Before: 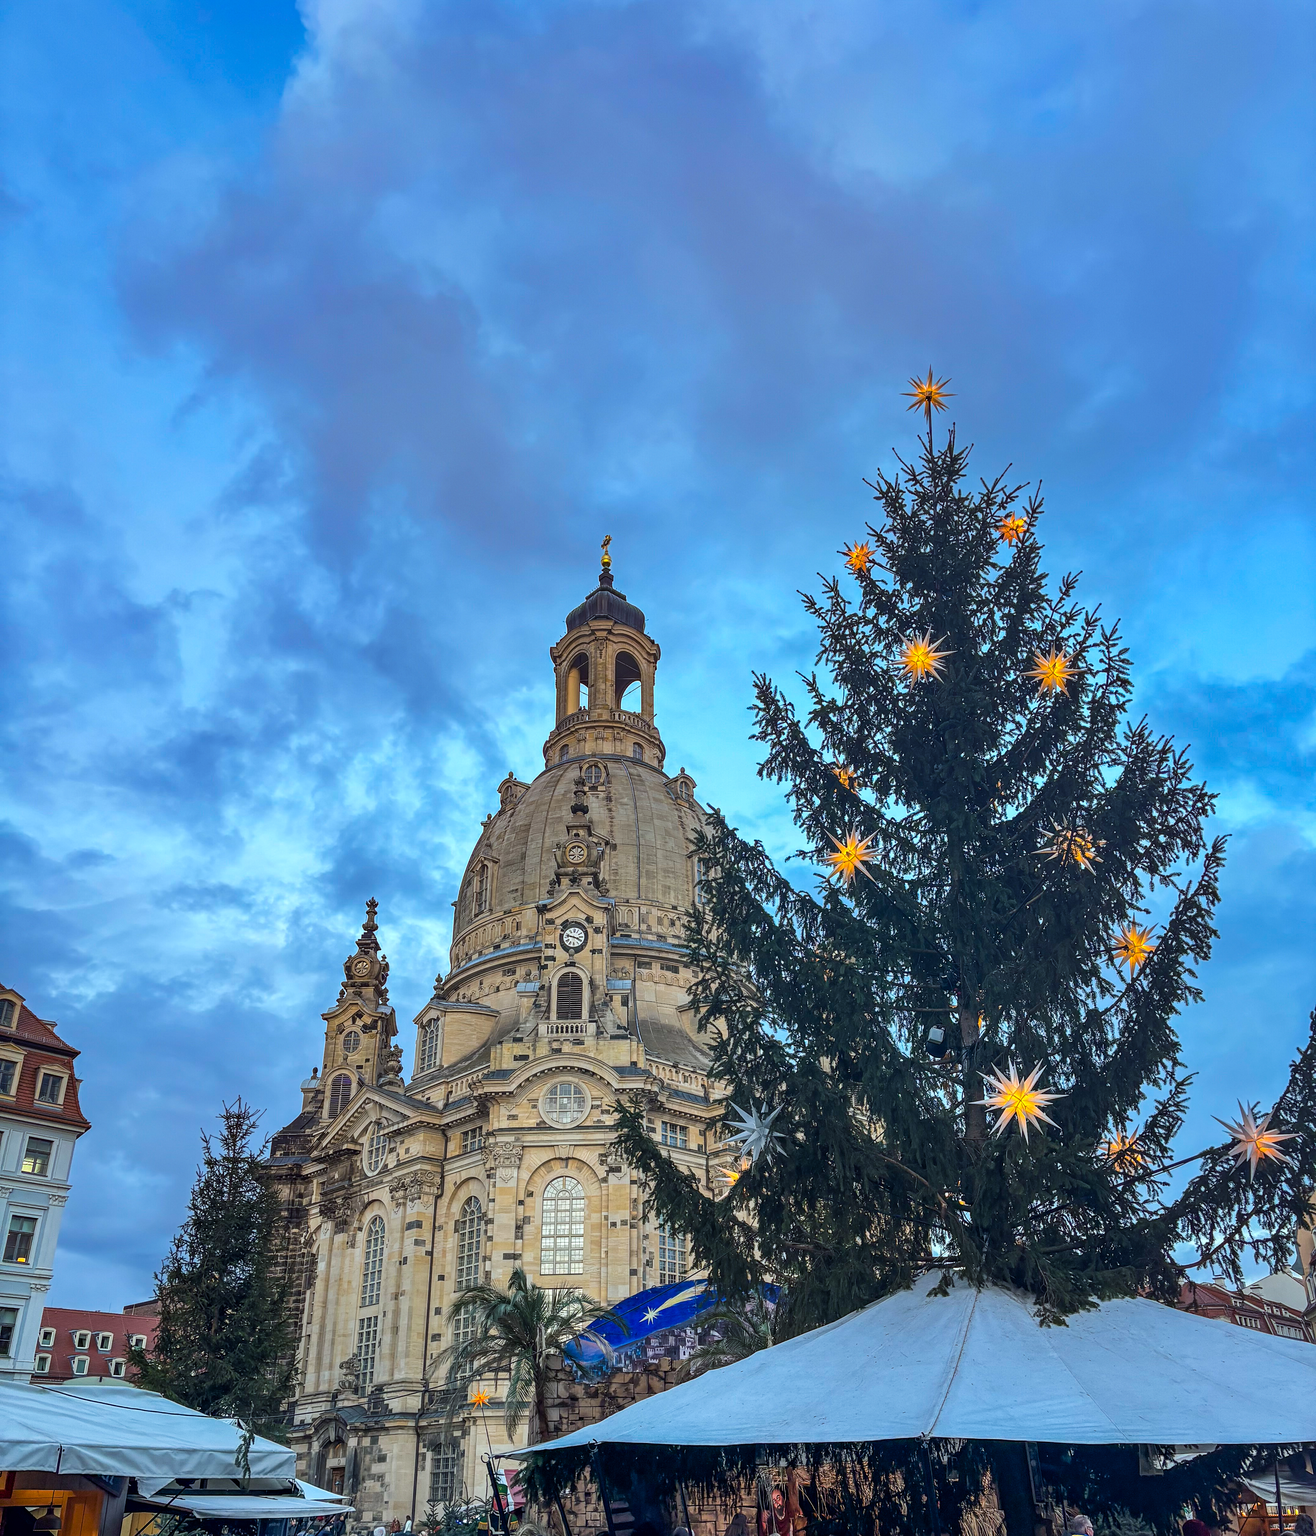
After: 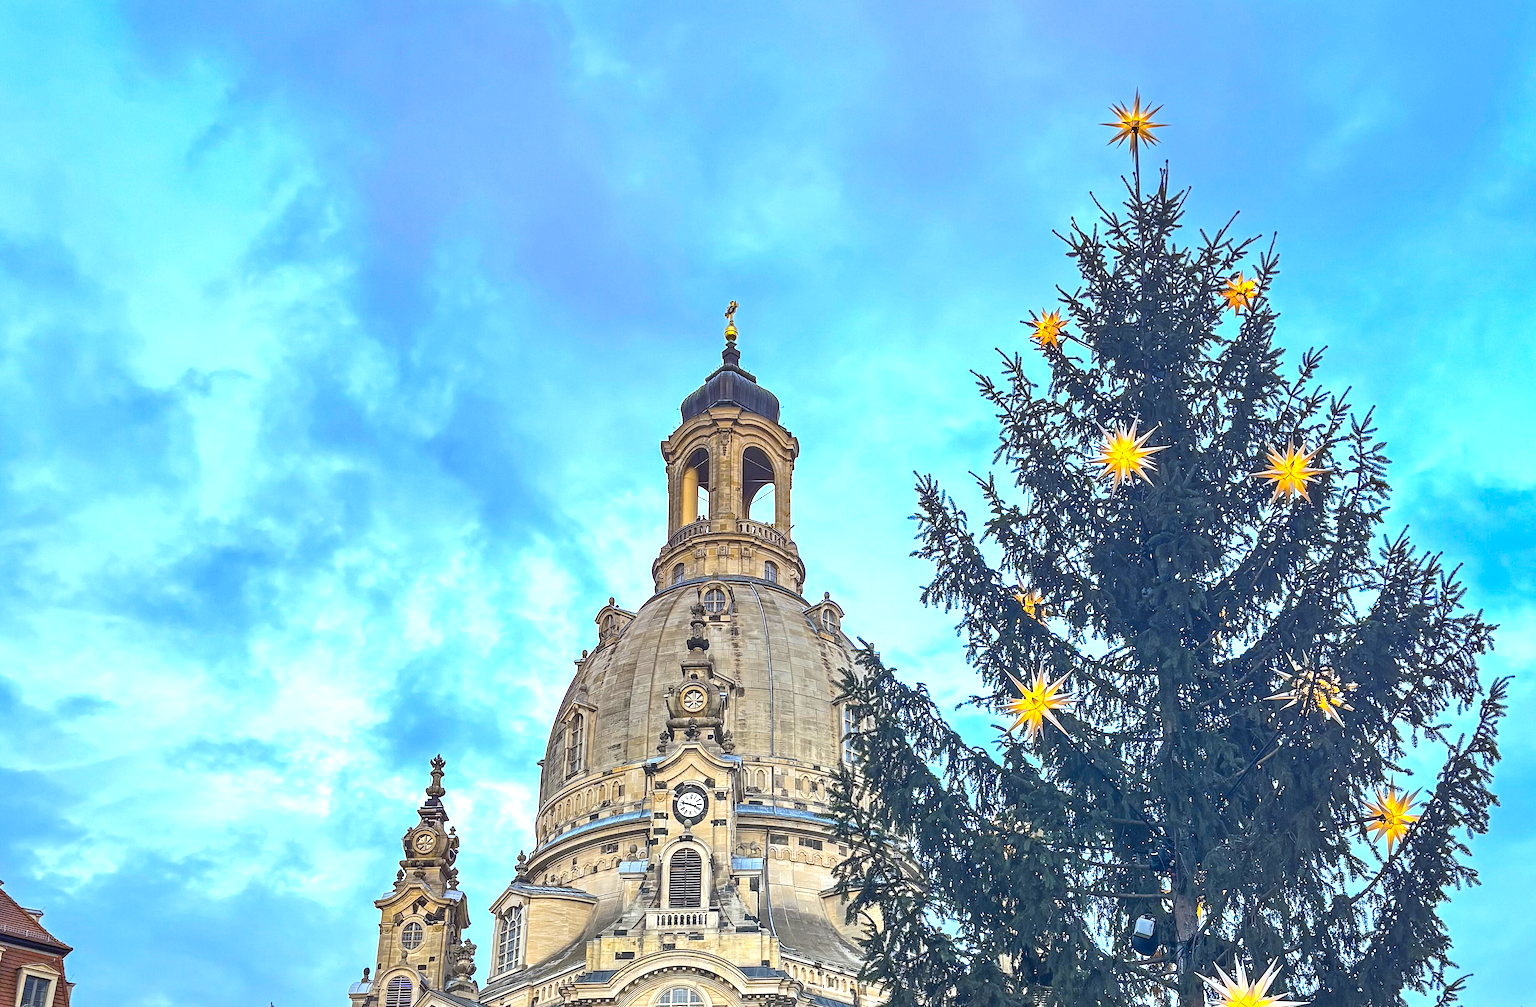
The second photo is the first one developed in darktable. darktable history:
exposure: exposure 0.999 EV, compensate highlight preservation false
color contrast: green-magenta contrast 0.8, blue-yellow contrast 1.1, unbound 0
shadows and highlights: shadows 43.06, highlights 6.94
crop: left 1.744%, top 19.225%, right 5.069%, bottom 28.357%
